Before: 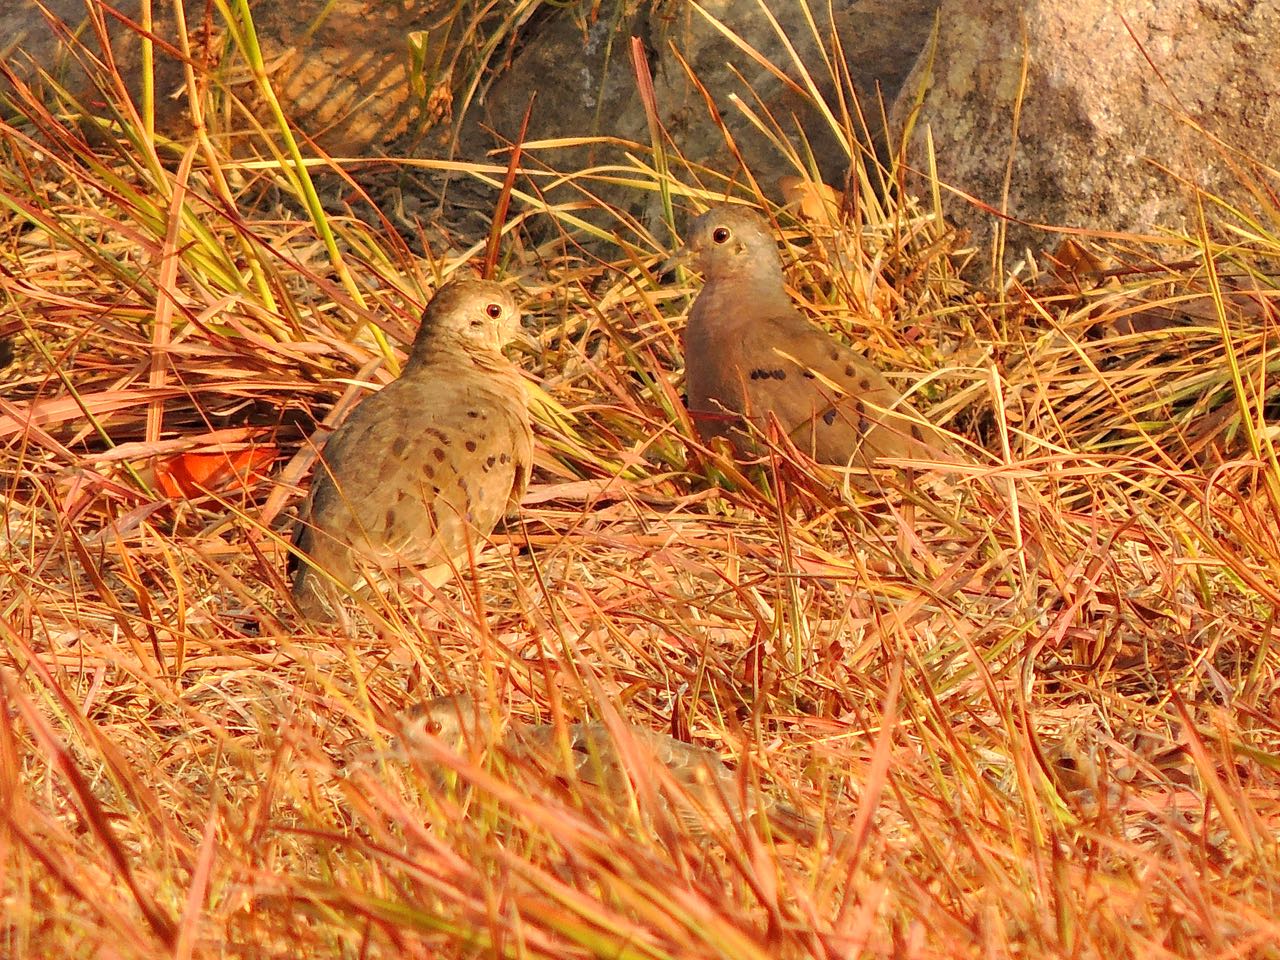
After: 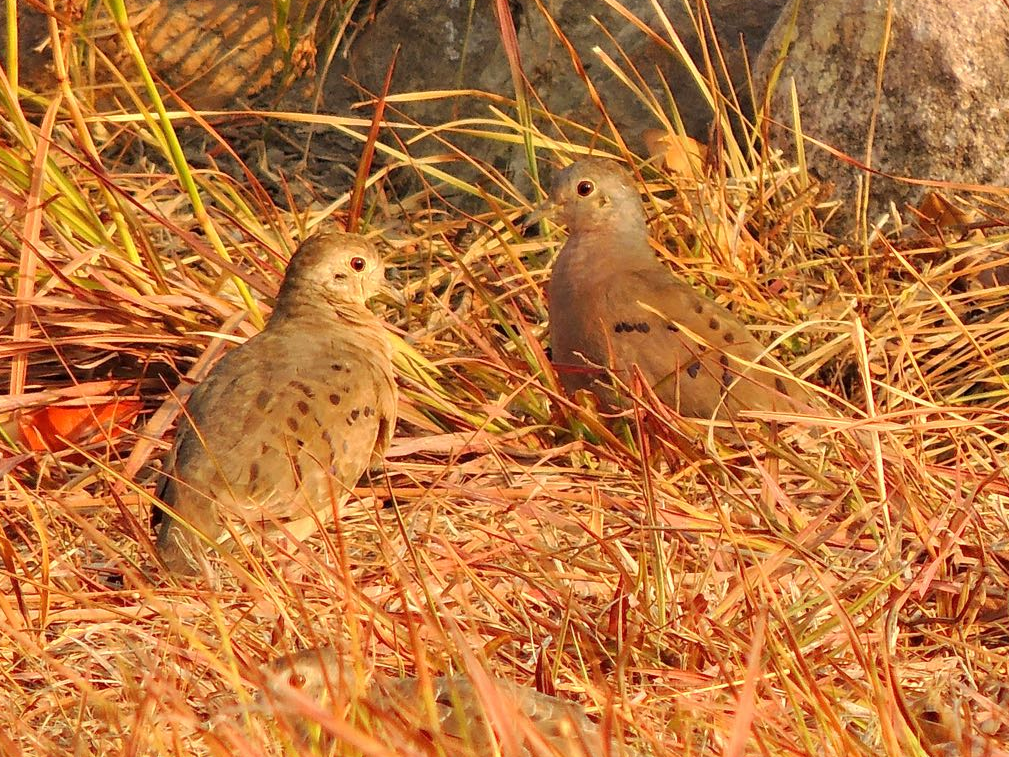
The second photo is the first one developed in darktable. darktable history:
crop and rotate: left 10.67%, top 4.991%, right 10.471%, bottom 16.122%
